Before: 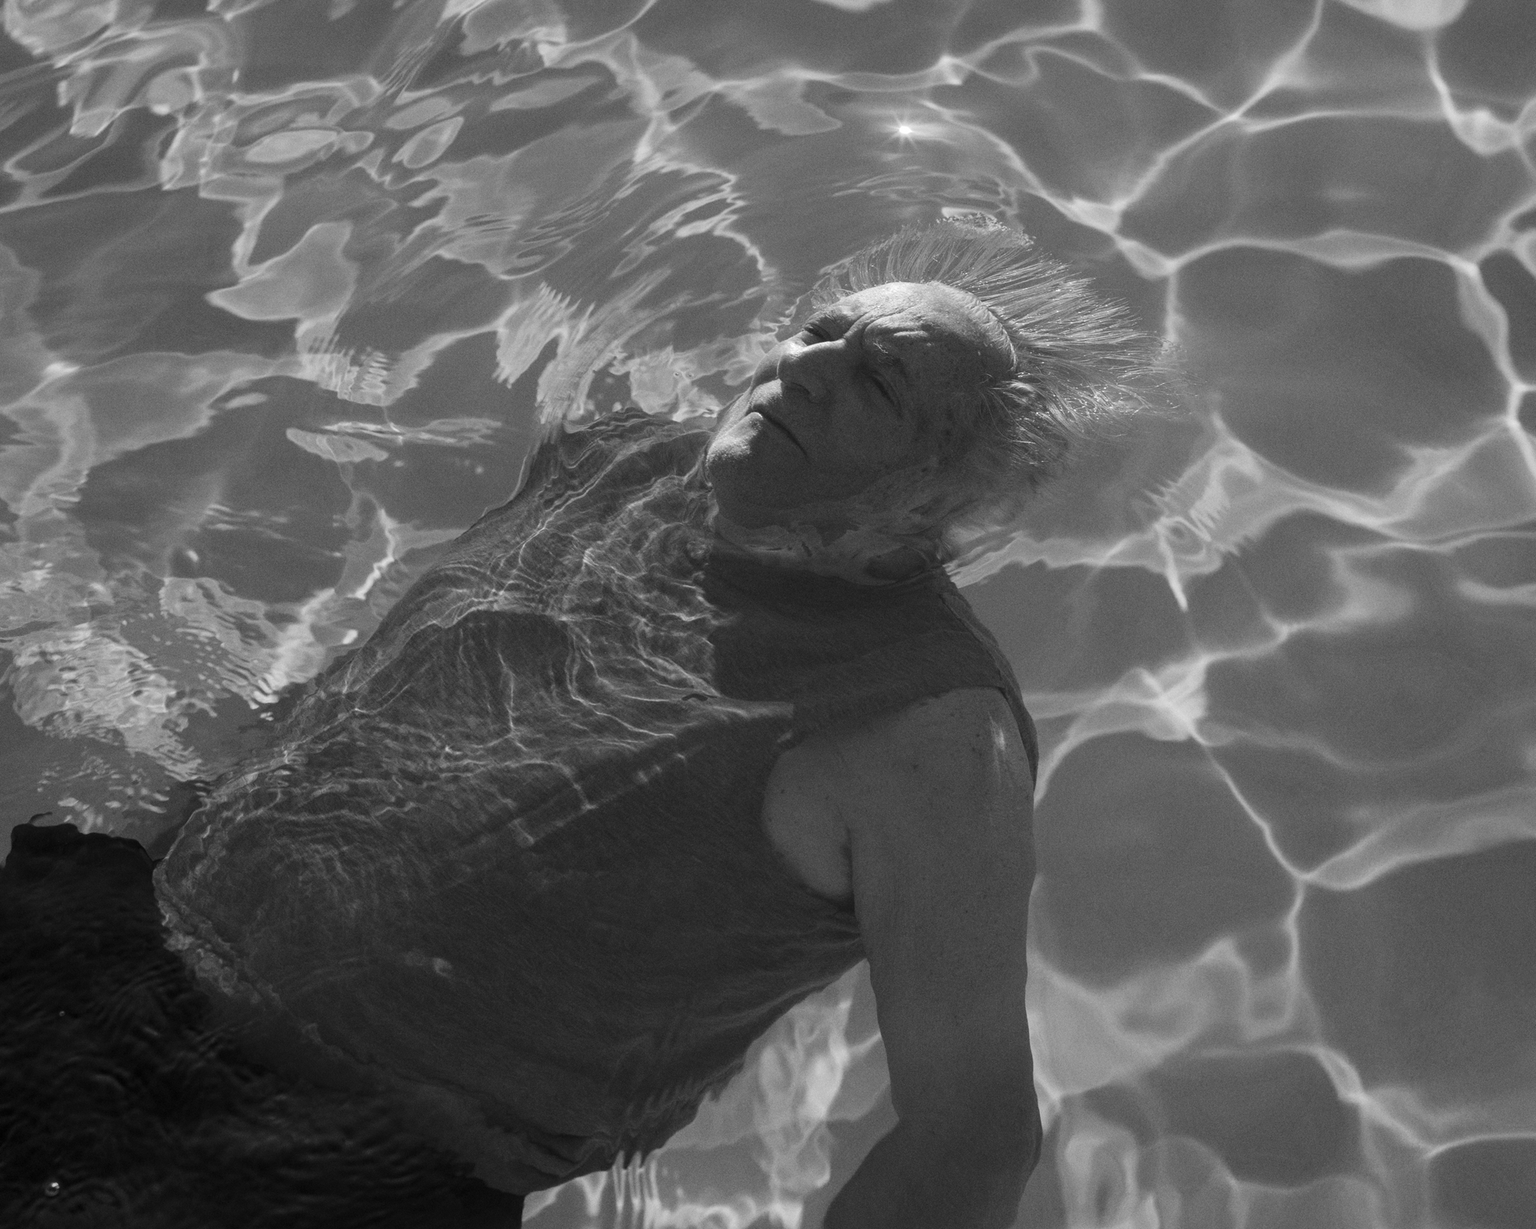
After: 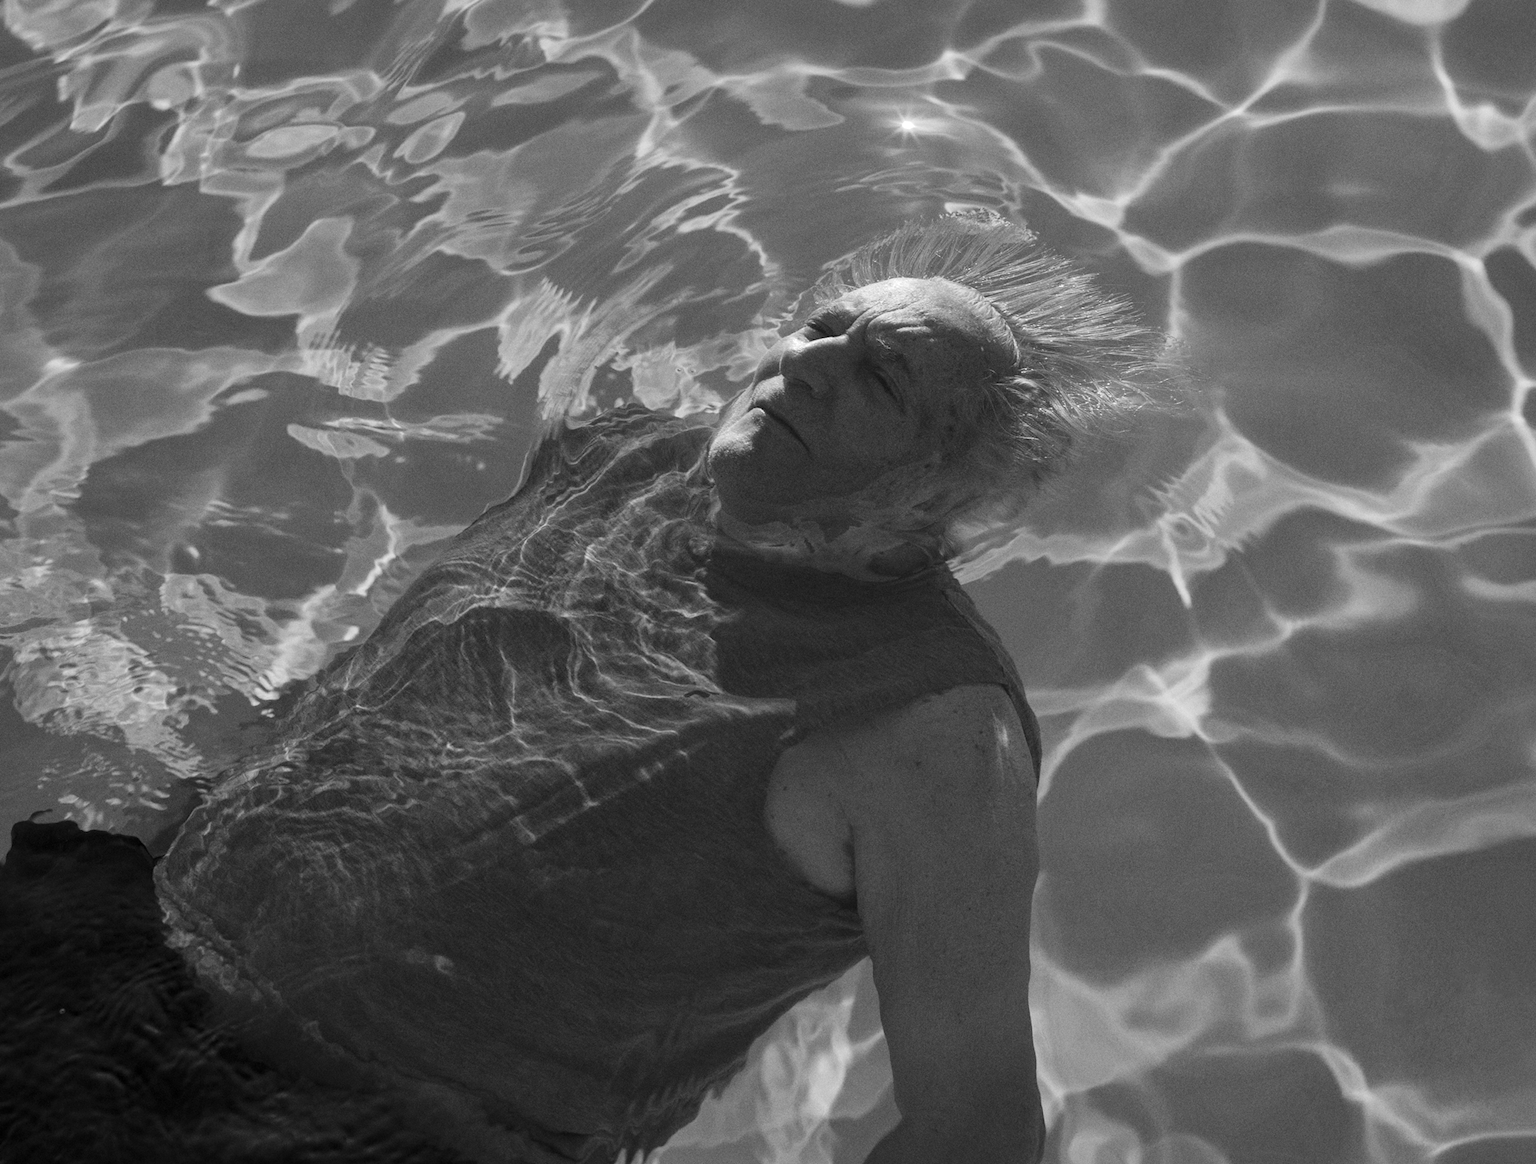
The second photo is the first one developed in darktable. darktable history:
local contrast: mode bilateral grid, contrast 20, coarseness 50, detail 120%, midtone range 0.2
crop: top 0.448%, right 0.264%, bottom 5.045%
